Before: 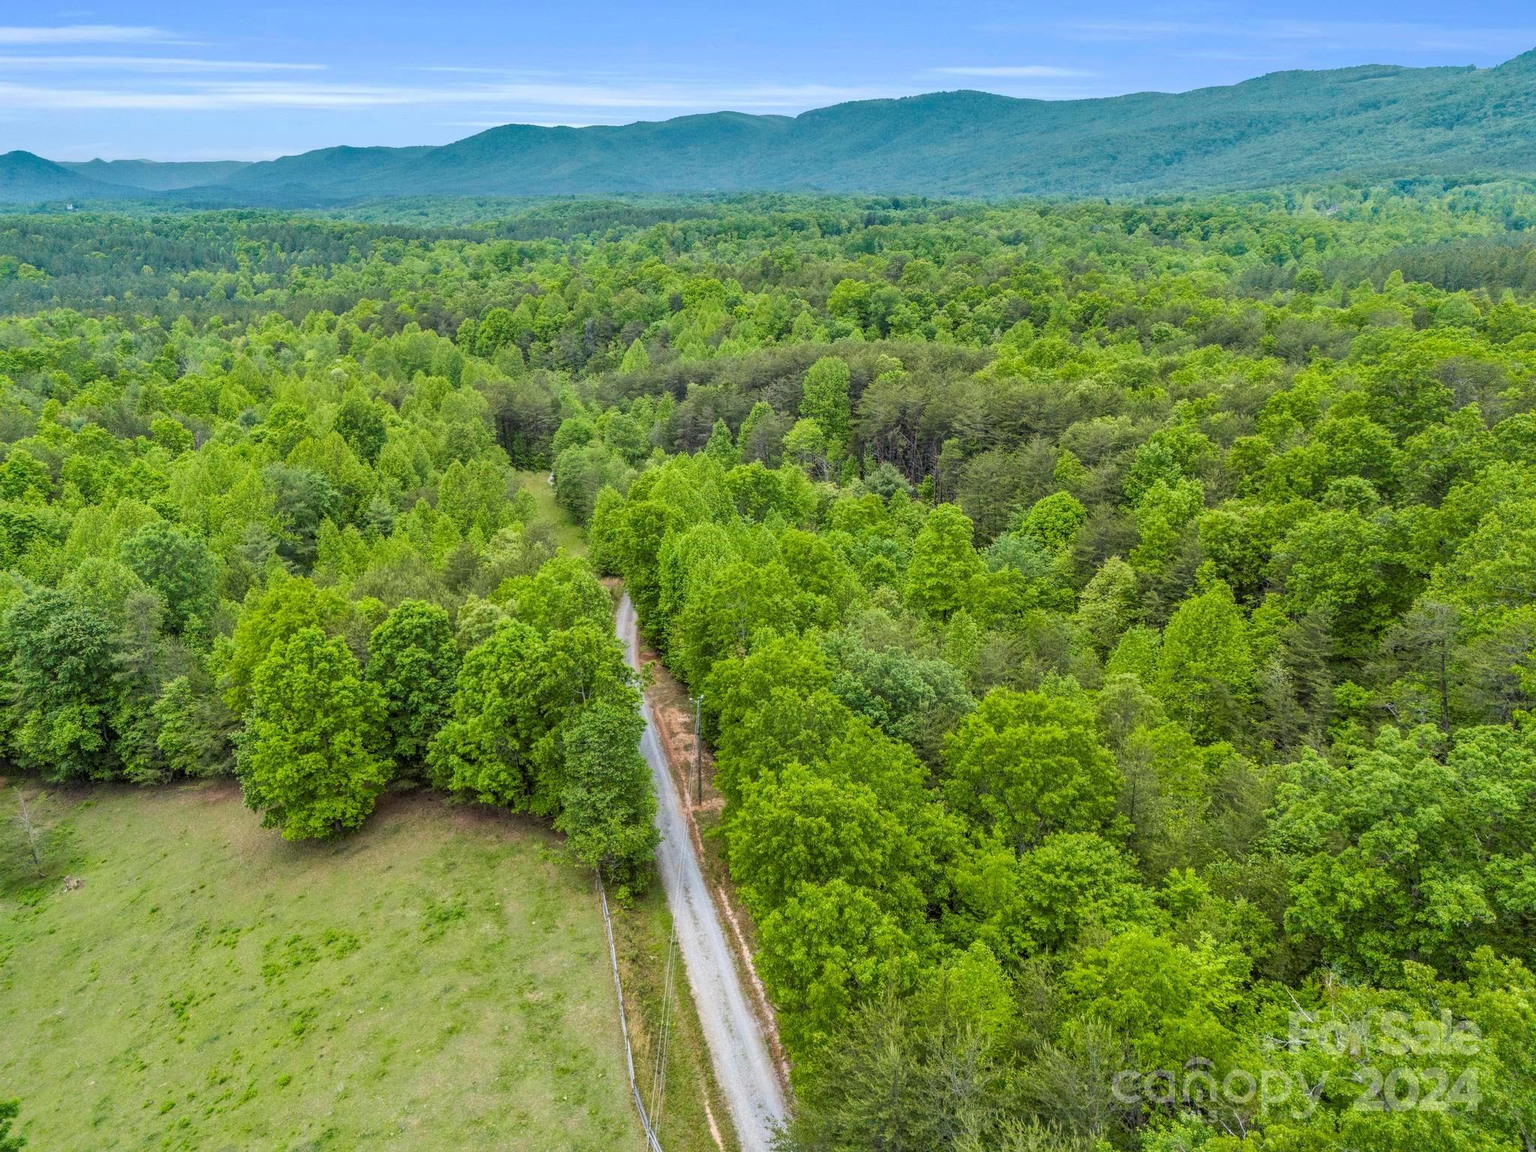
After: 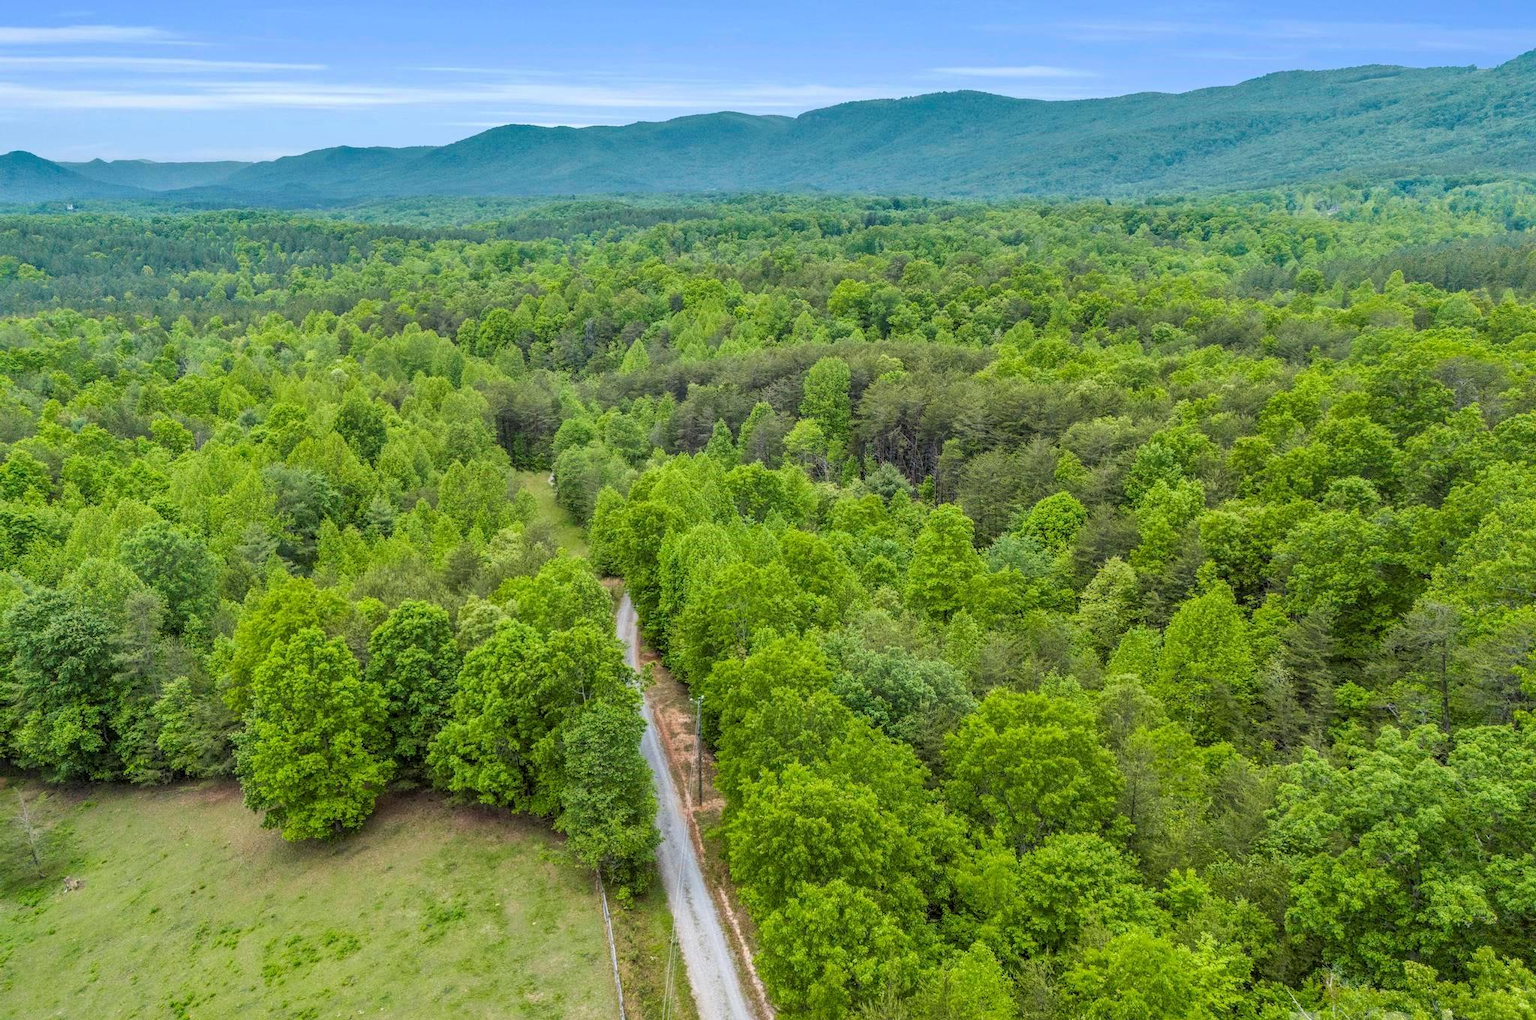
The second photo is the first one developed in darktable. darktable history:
crop and rotate: top 0%, bottom 11.427%
